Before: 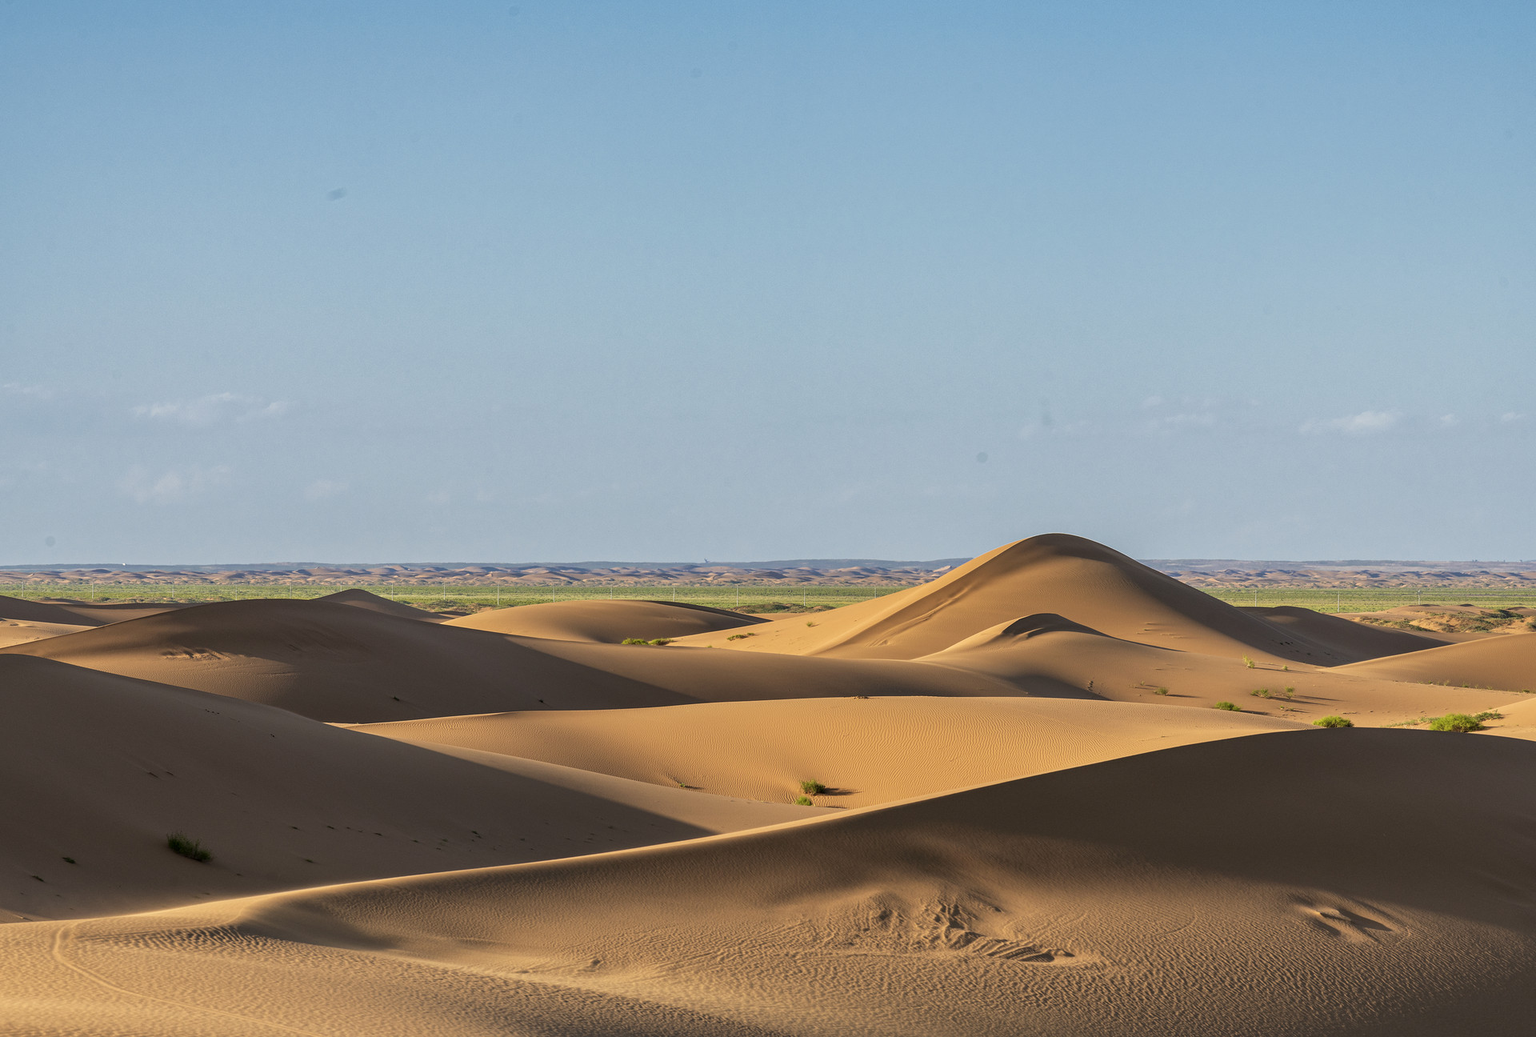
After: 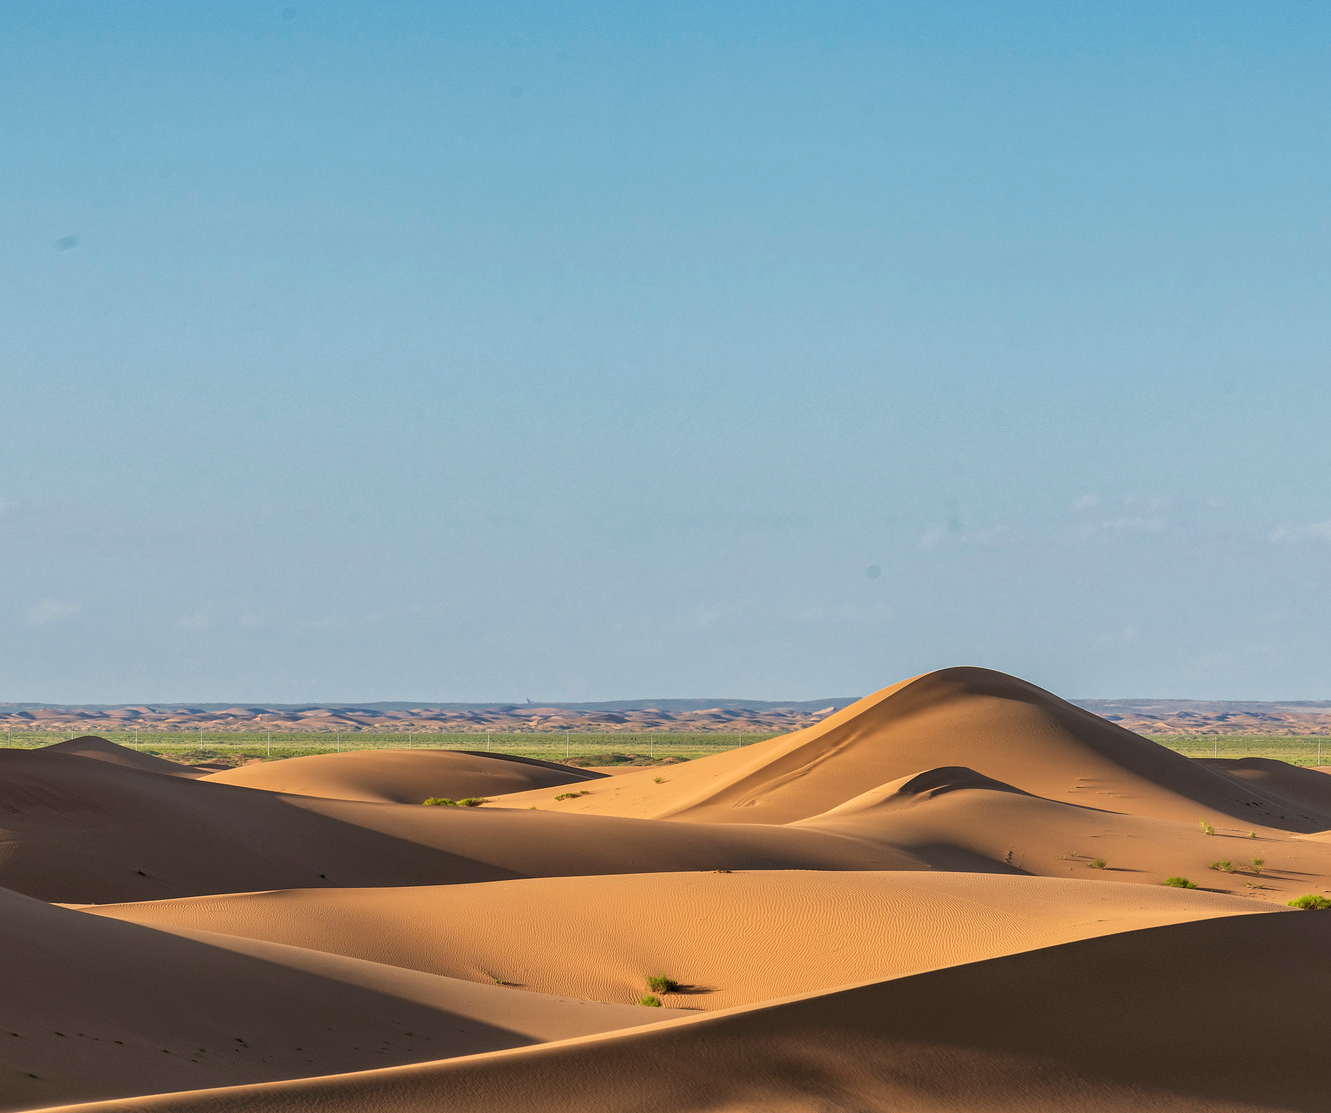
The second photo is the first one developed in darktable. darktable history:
crop: left 18.46%, right 12.208%, bottom 14.072%
